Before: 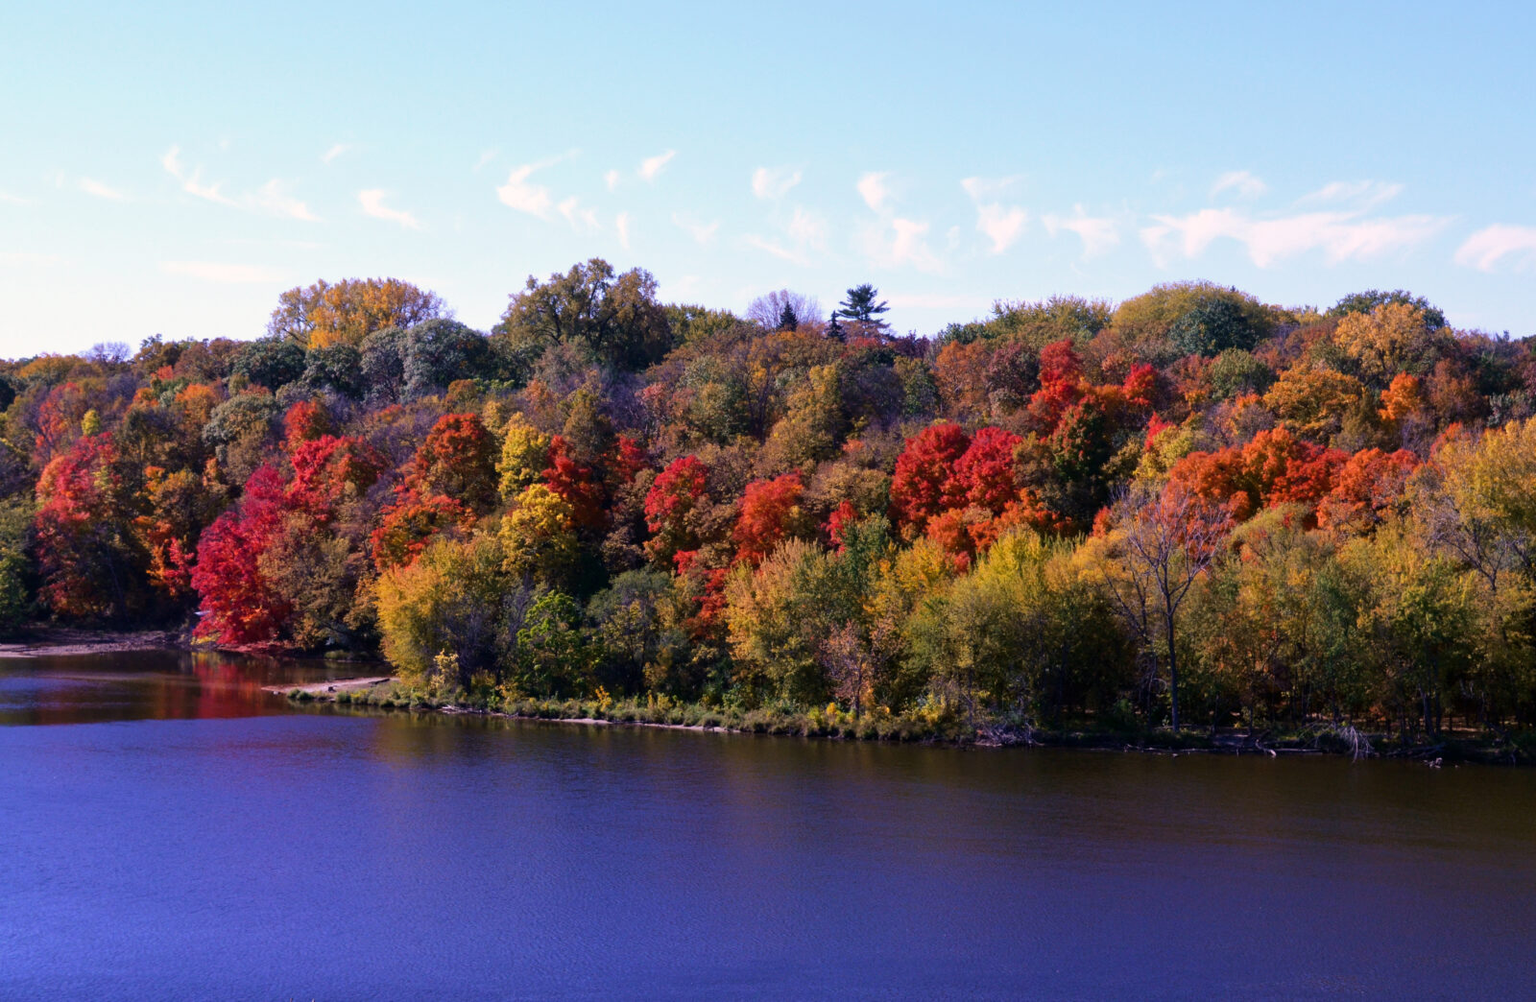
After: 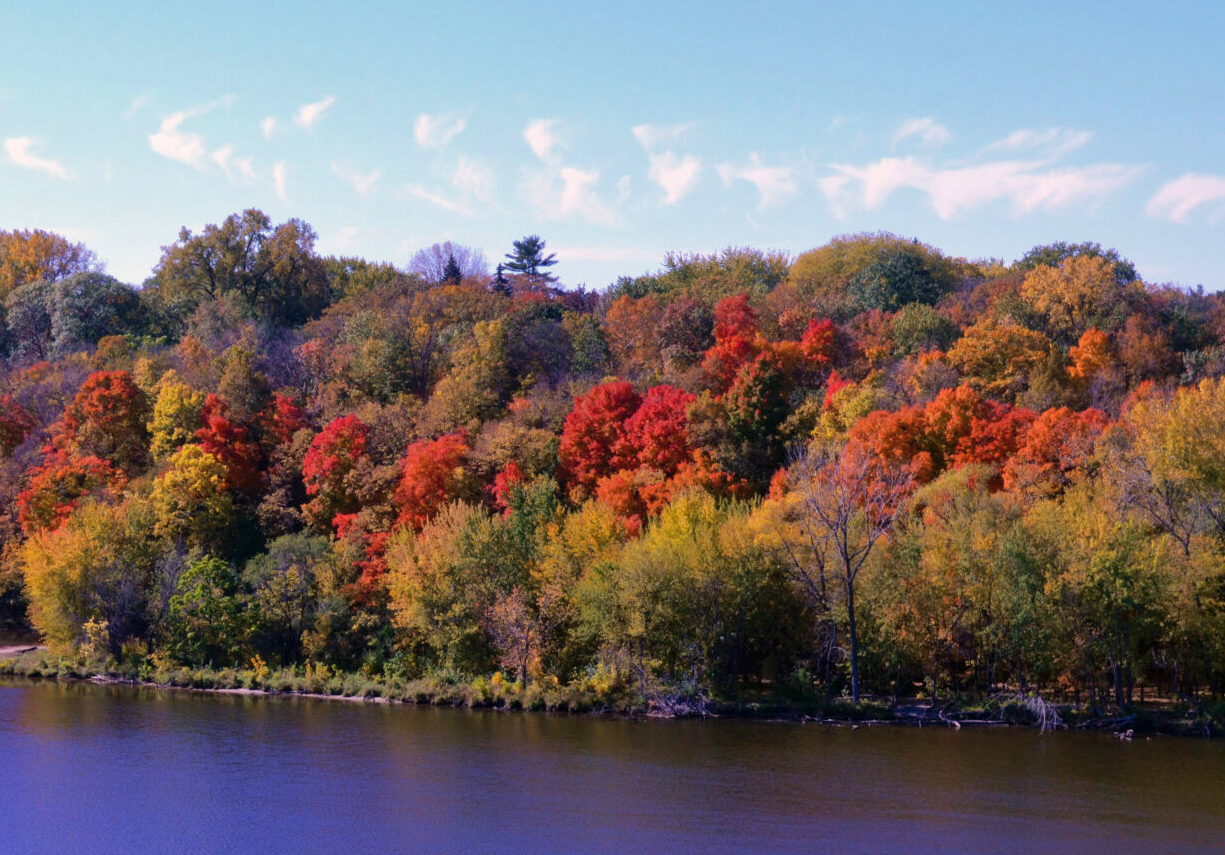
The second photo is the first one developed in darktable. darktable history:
shadows and highlights: on, module defaults
crop: left 23.095%, top 5.827%, bottom 11.854%
